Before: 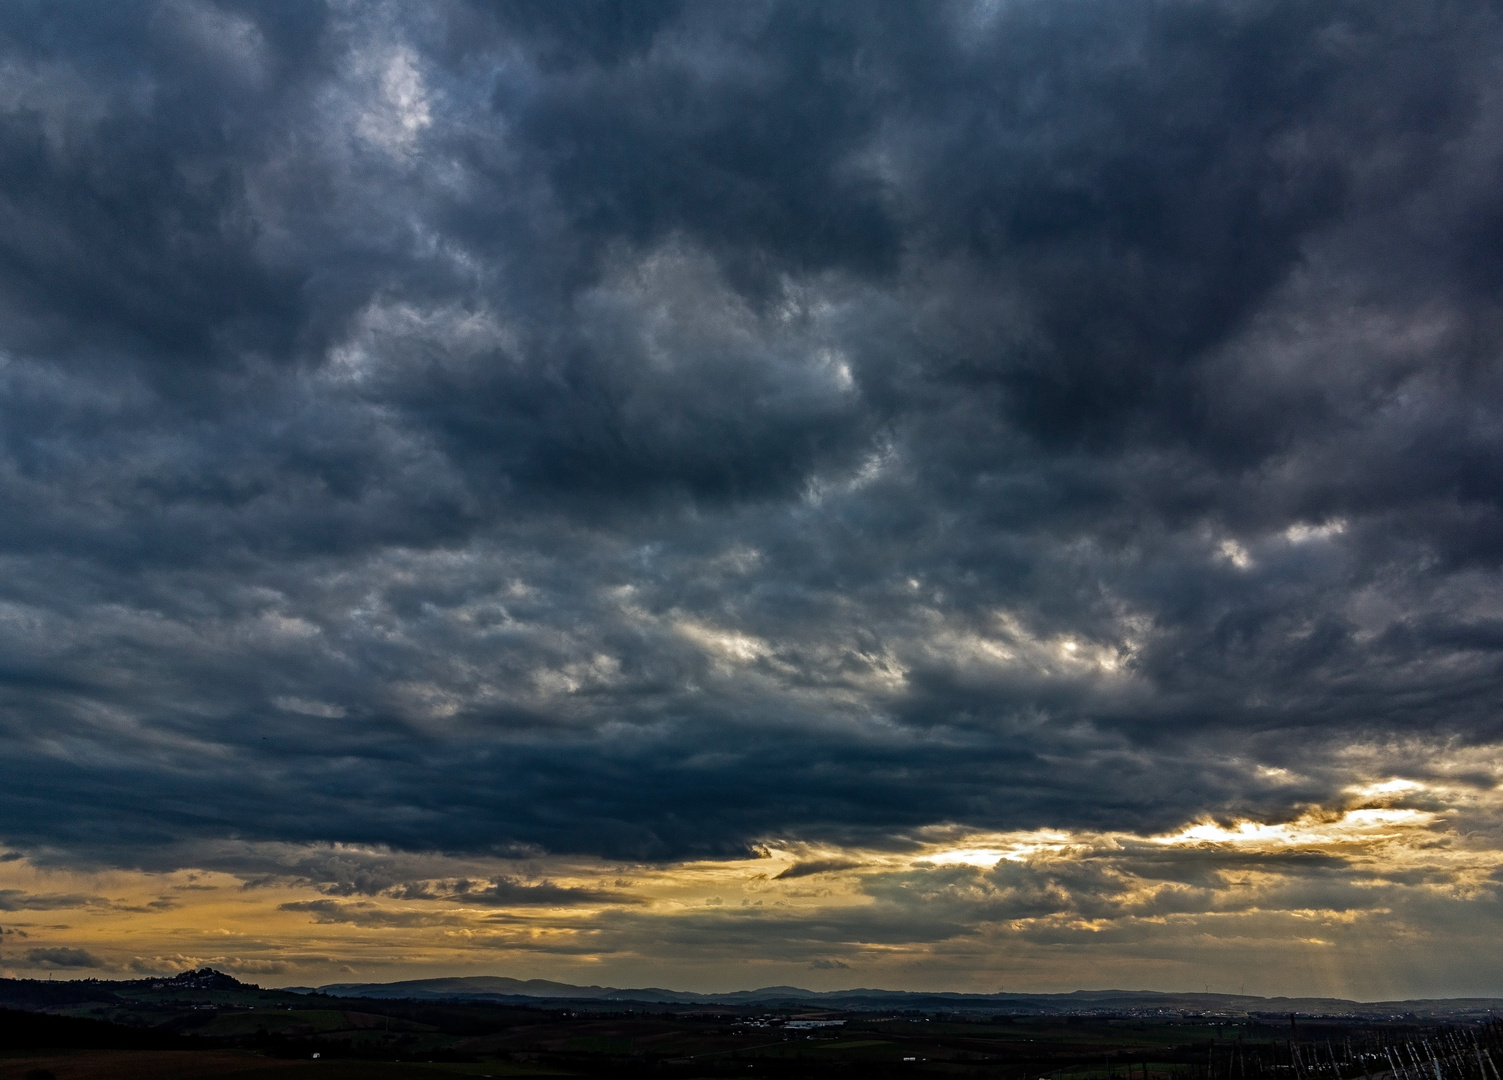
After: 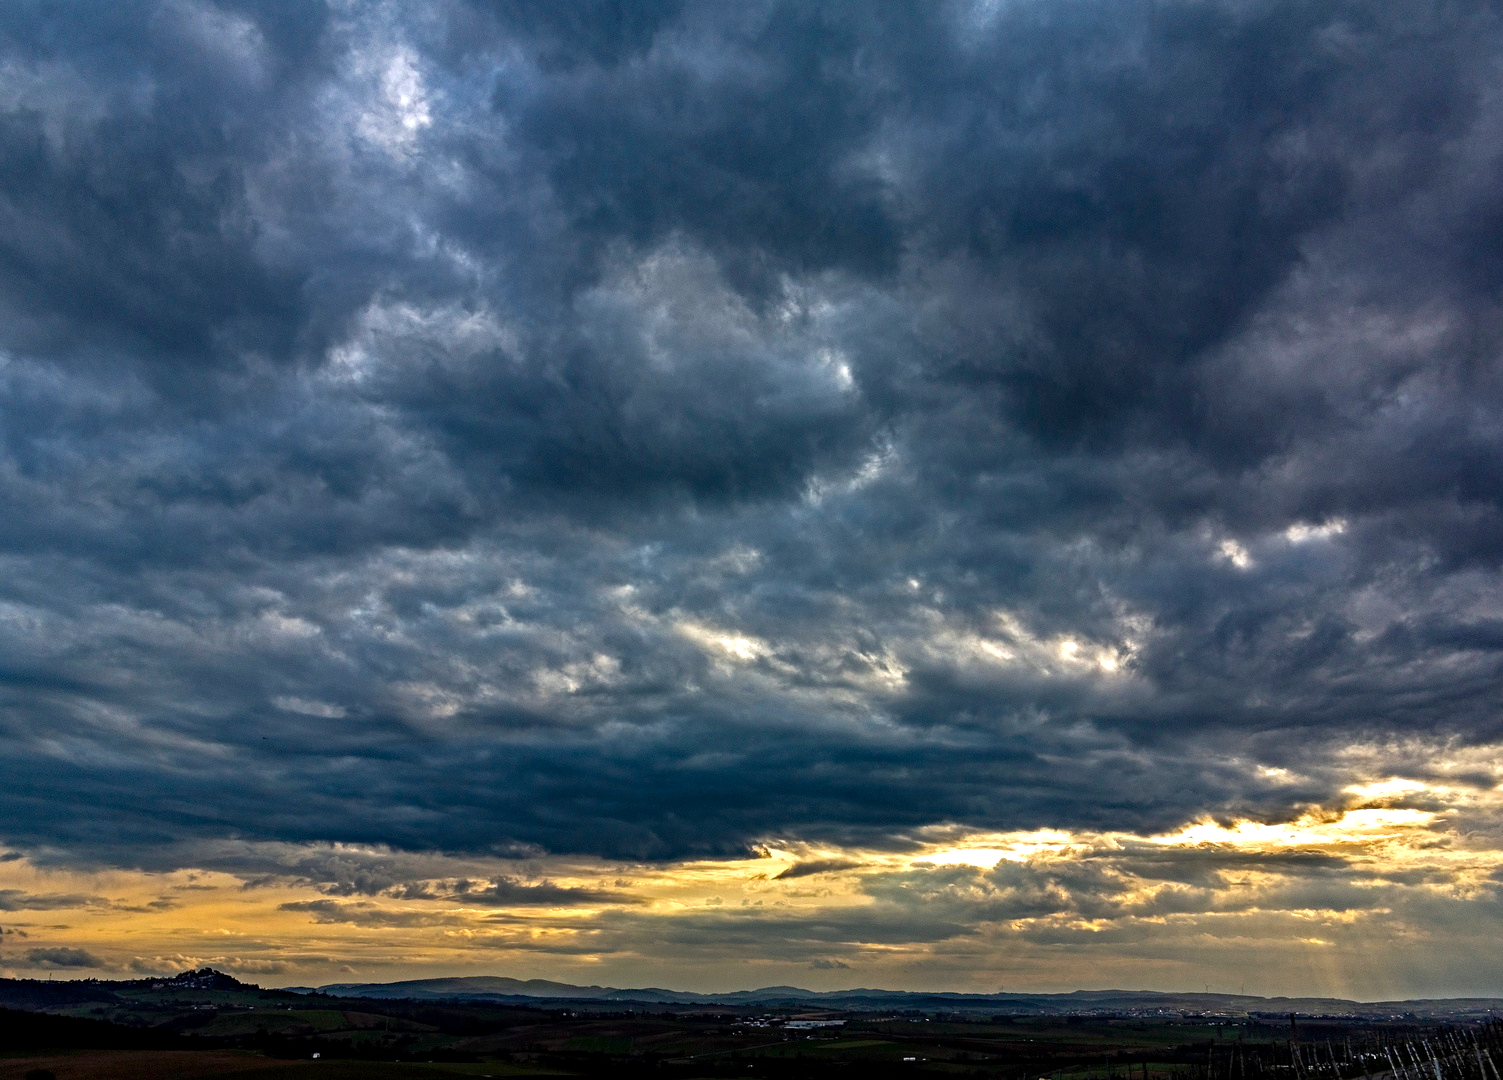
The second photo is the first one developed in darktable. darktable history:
haze removal: adaptive false
exposure: black level correction 0.001, exposure 0.499 EV, compensate exposure bias true, compensate highlight preservation false
